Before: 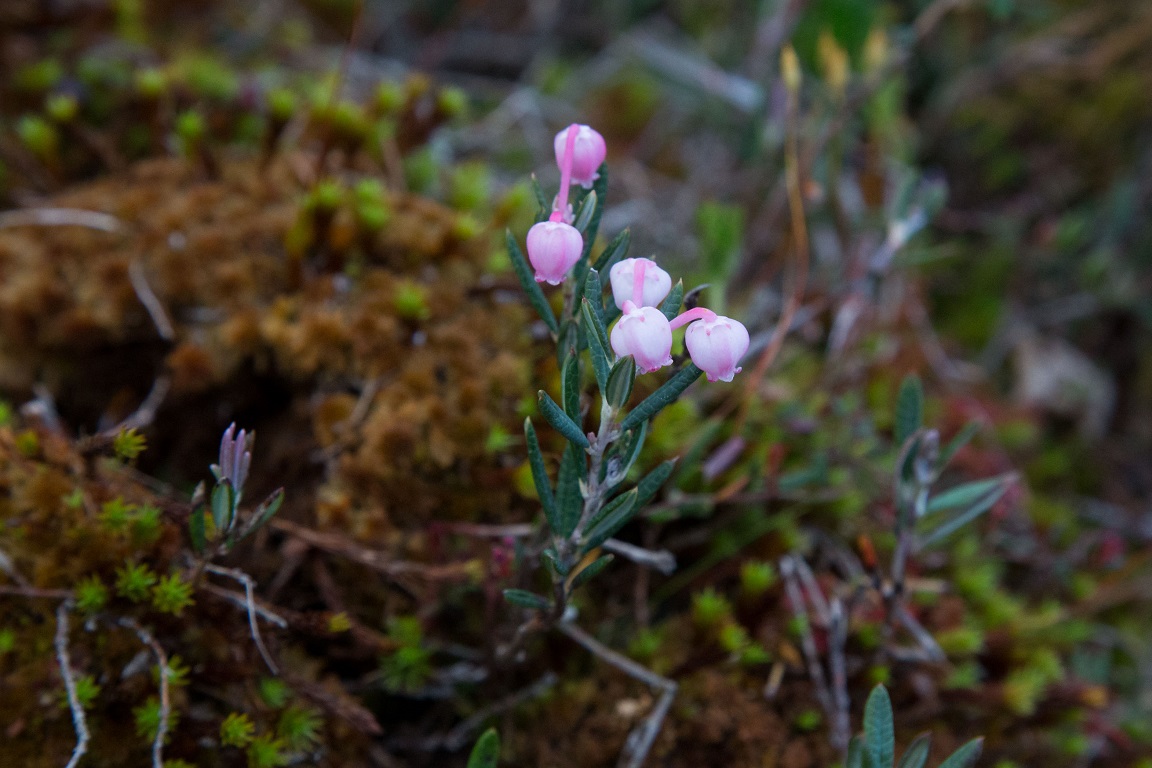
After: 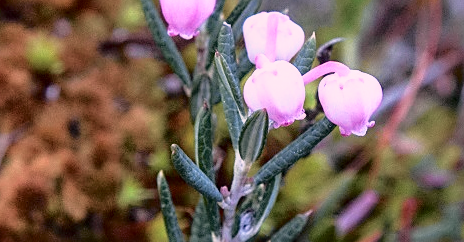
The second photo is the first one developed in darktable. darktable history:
sharpen: on, module defaults
color correction: highlights a* 12.71, highlights b* 5.43
base curve: curves: ch0 [(0, 0) (0.088, 0.125) (0.176, 0.251) (0.354, 0.501) (0.613, 0.749) (1, 0.877)], preserve colors none
crop: left 31.909%, top 32.033%, right 27.55%, bottom 36.225%
shadows and highlights: radius 109.36, shadows 44.9, highlights -66.45, low approximation 0.01, soften with gaussian
tone curve: curves: ch0 [(0, 0.009) (0.105, 0.08) (0.195, 0.18) (0.283, 0.316) (0.384, 0.434) (0.485, 0.531) (0.638, 0.69) (0.81, 0.872) (1, 0.977)]; ch1 [(0, 0) (0.161, 0.092) (0.35, 0.33) (0.379, 0.401) (0.456, 0.469) (0.498, 0.502) (0.52, 0.536) (0.586, 0.617) (0.635, 0.655) (1, 1)]; ch2 [(0, 0) (0.371, 0.362) (0.437, 0.437) (0.483, 0.484) (0.53, 0.515) (0.56, 0.571) (0.622, 0.606) (1, 1)], color space Lab, independent channels, preserve colors none
local contrast: on, module defaults
color calibration: x 0.37, y 0.382, temperature 4319.09 K
